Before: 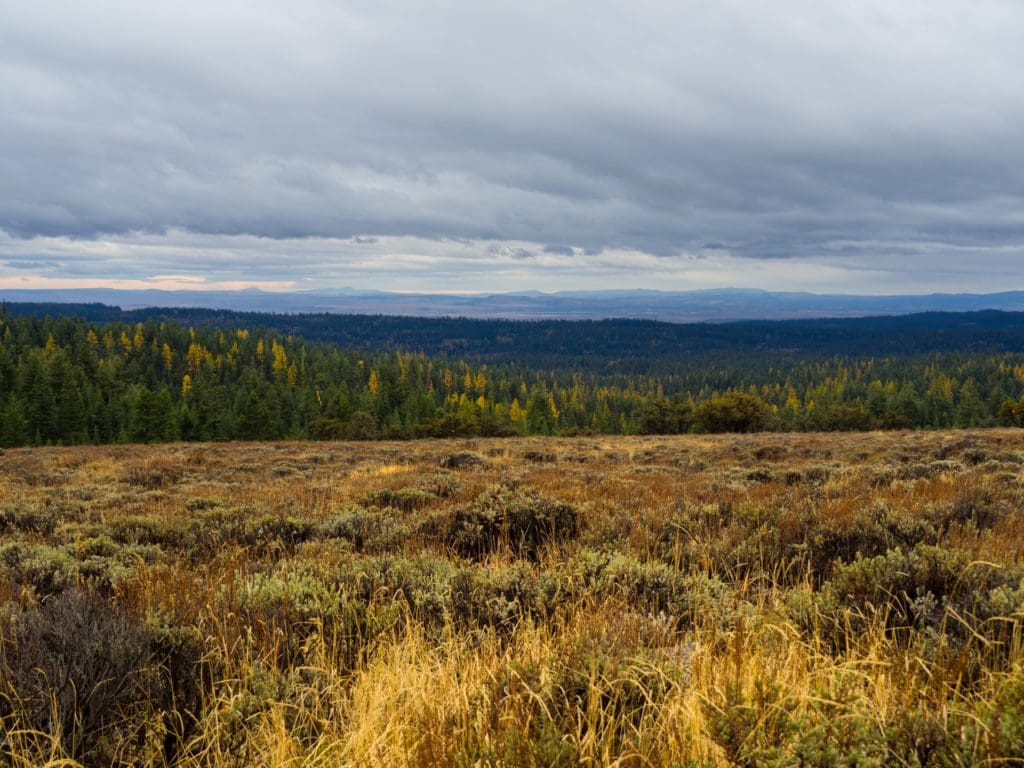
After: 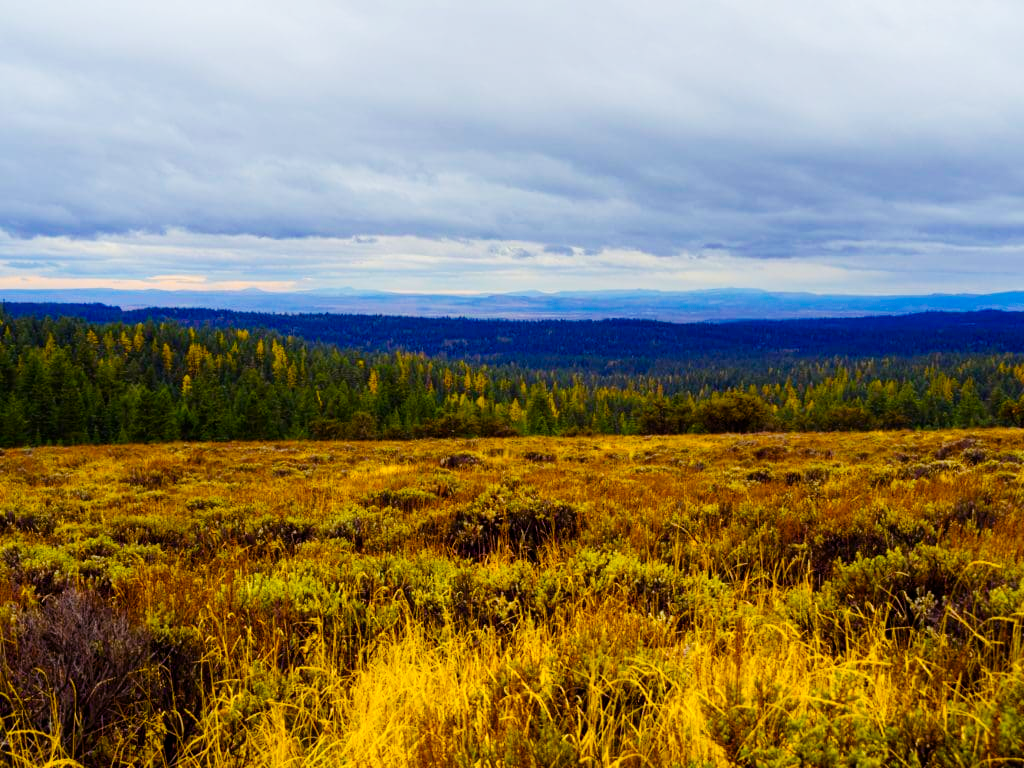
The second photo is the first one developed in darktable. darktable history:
tone curve: curves: ch0 [(0, 0) (0.004, 0.001) (0.133, 0.112) (0.325, 0.362) (0.832, 0.893) (1, 1)], preserve colors none
color balance rgb: shadows lift › luminance -21.494%, shadows lift › chroma 9.154%, shadows lift › hue 284.81°, linear chroma grading › global chroma 22.541%, perceptual saturation grading › global saturation 30.61%, global vibrance 25.442%
